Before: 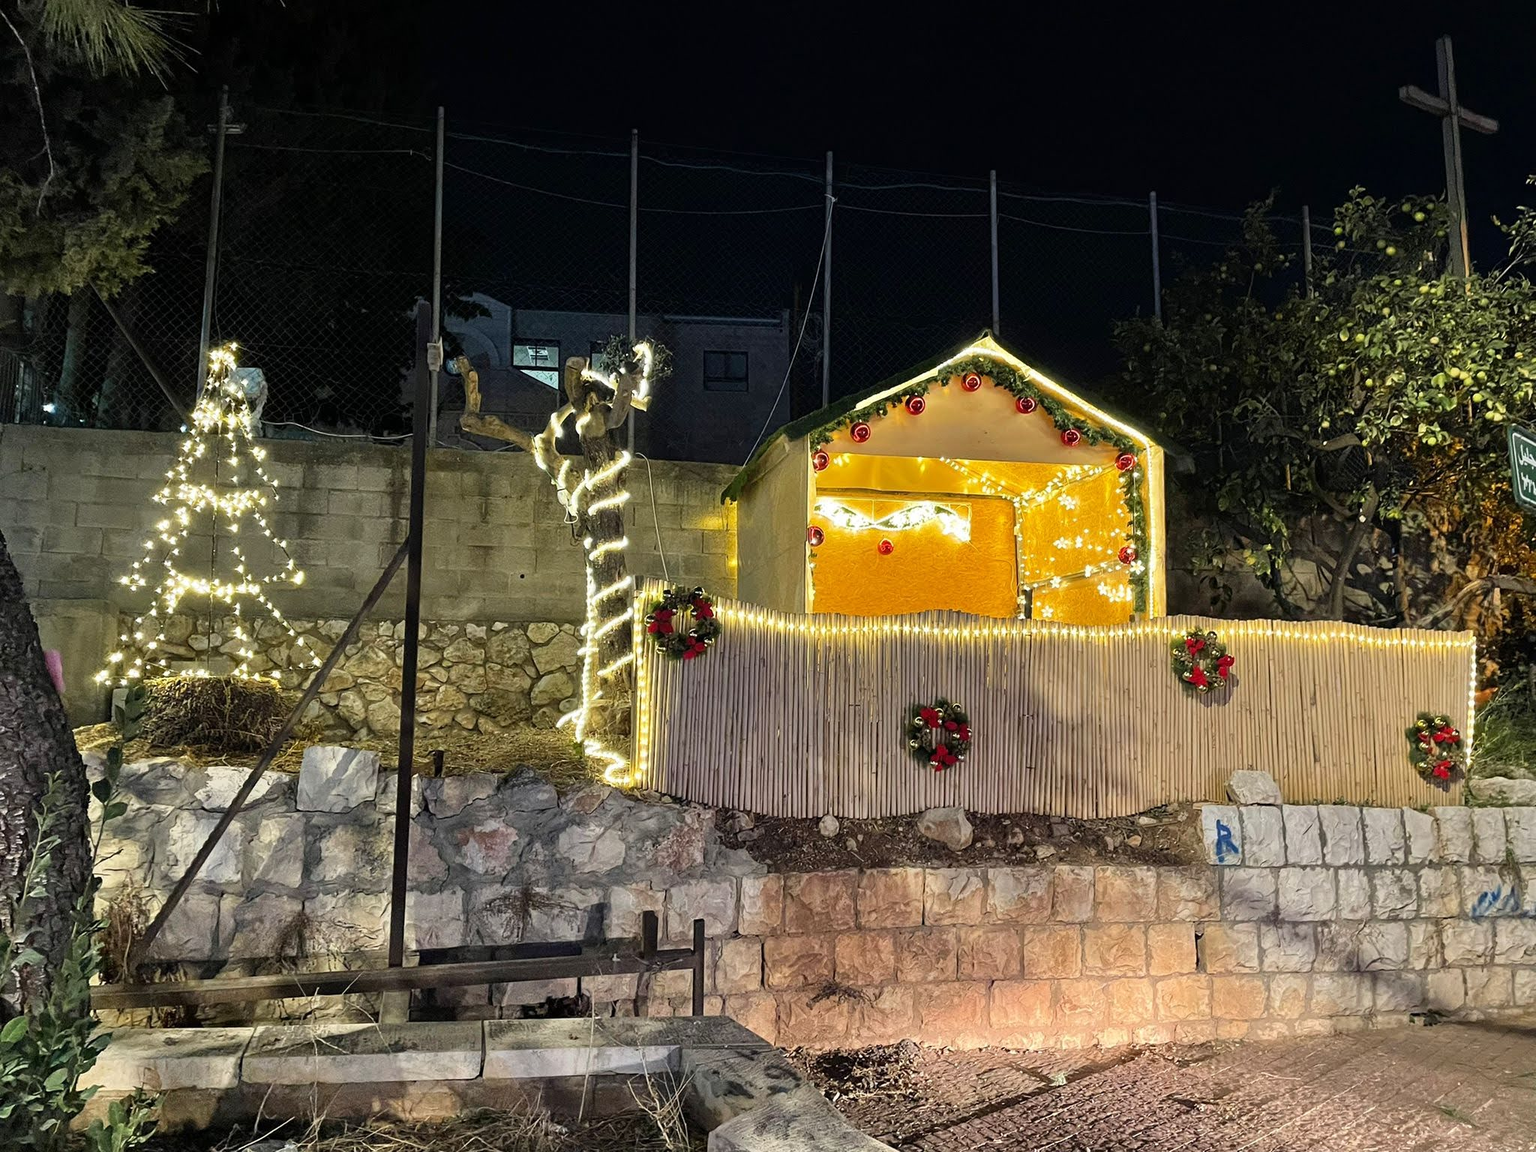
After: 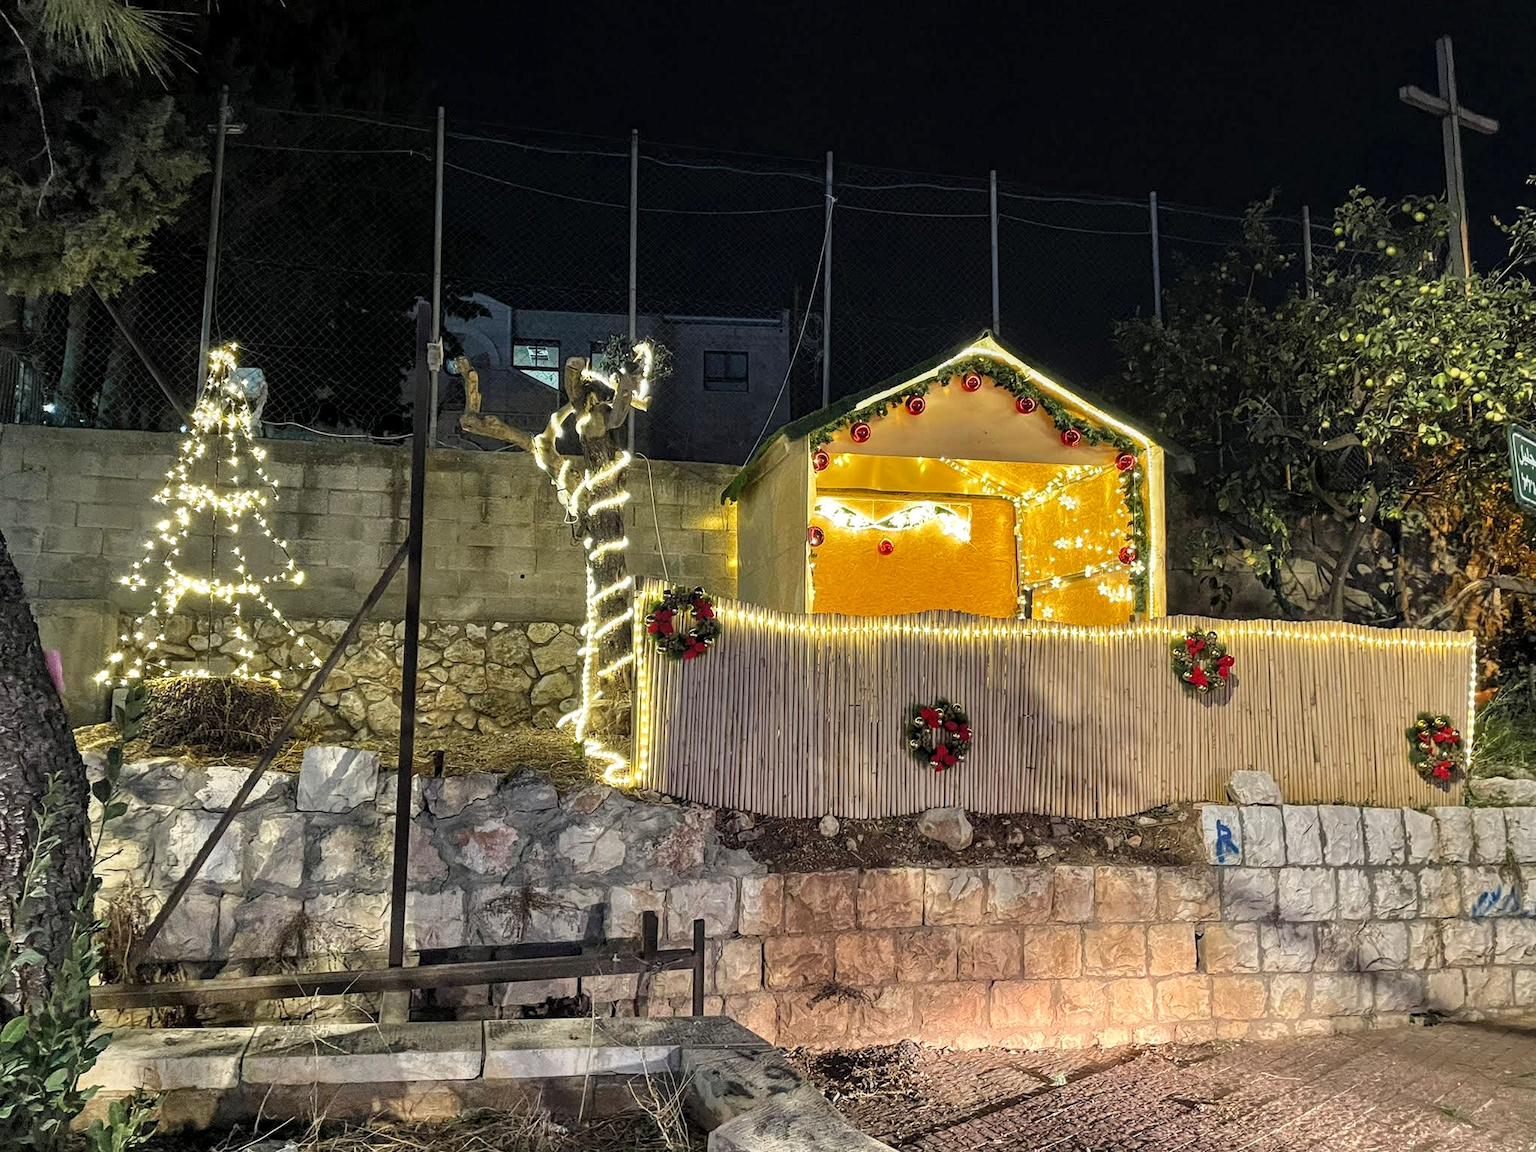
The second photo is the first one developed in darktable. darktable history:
local contrast: on, module defaults
tone curve: curves: ch0 [(0, 0) (0.003, 0.005) (0.011, 0.019) (0.025, 0.04) (0.044, 0.064) (0.069, 0.095) (0.1, 0.129) (0.136, 0.169) (0.177, 0.207) (0.224, 0.247) (0.277, 0.298) (0.335, 0.354) (0.399, 0.416) (0.468, 0.478) (0.543, 0.553) (0.623, 0.634) (0.709, 0.709) (0.801, 0.817) (0.898, 0.912) (1, 1)], color space Lab, independent channels, preserve colors none
